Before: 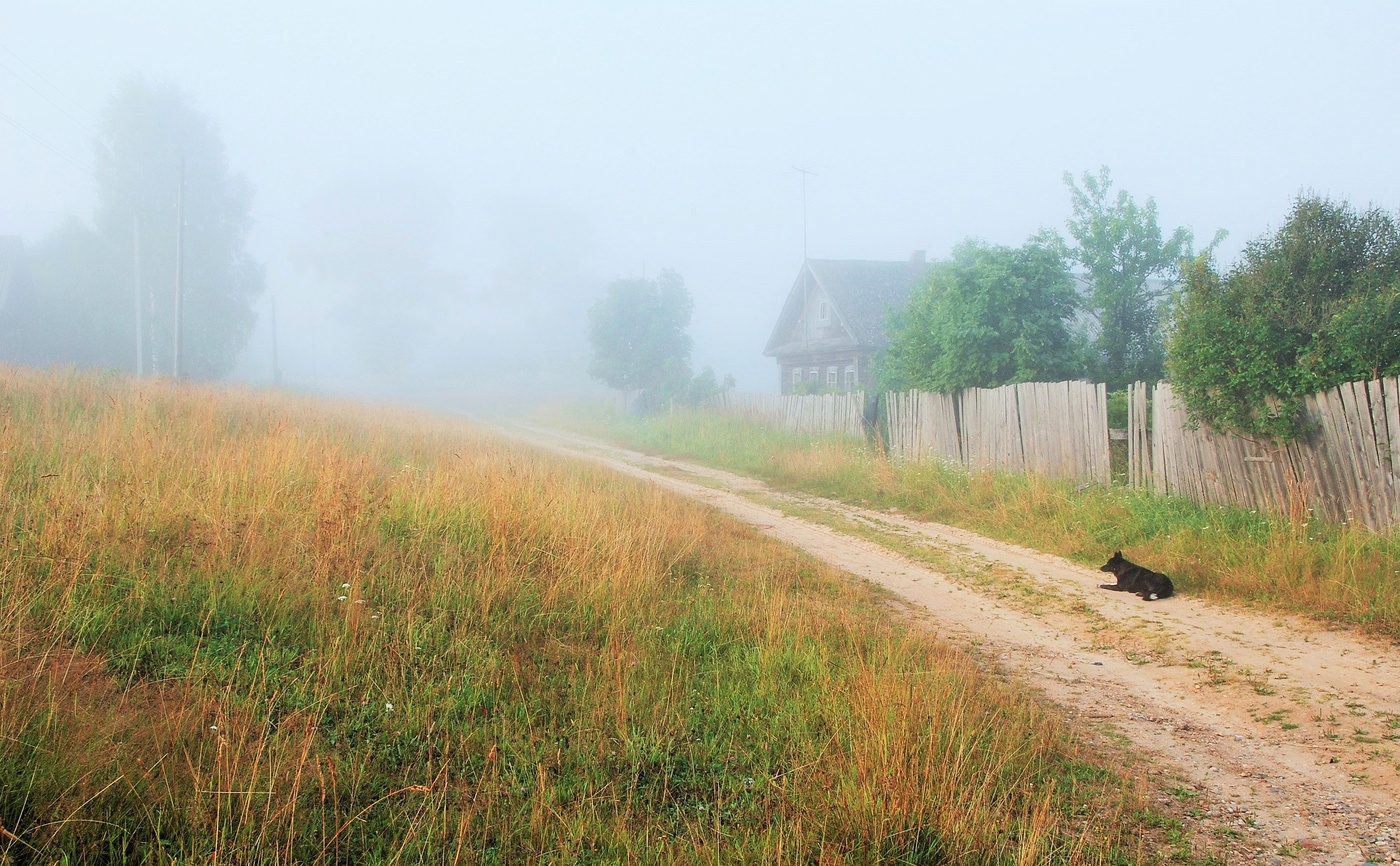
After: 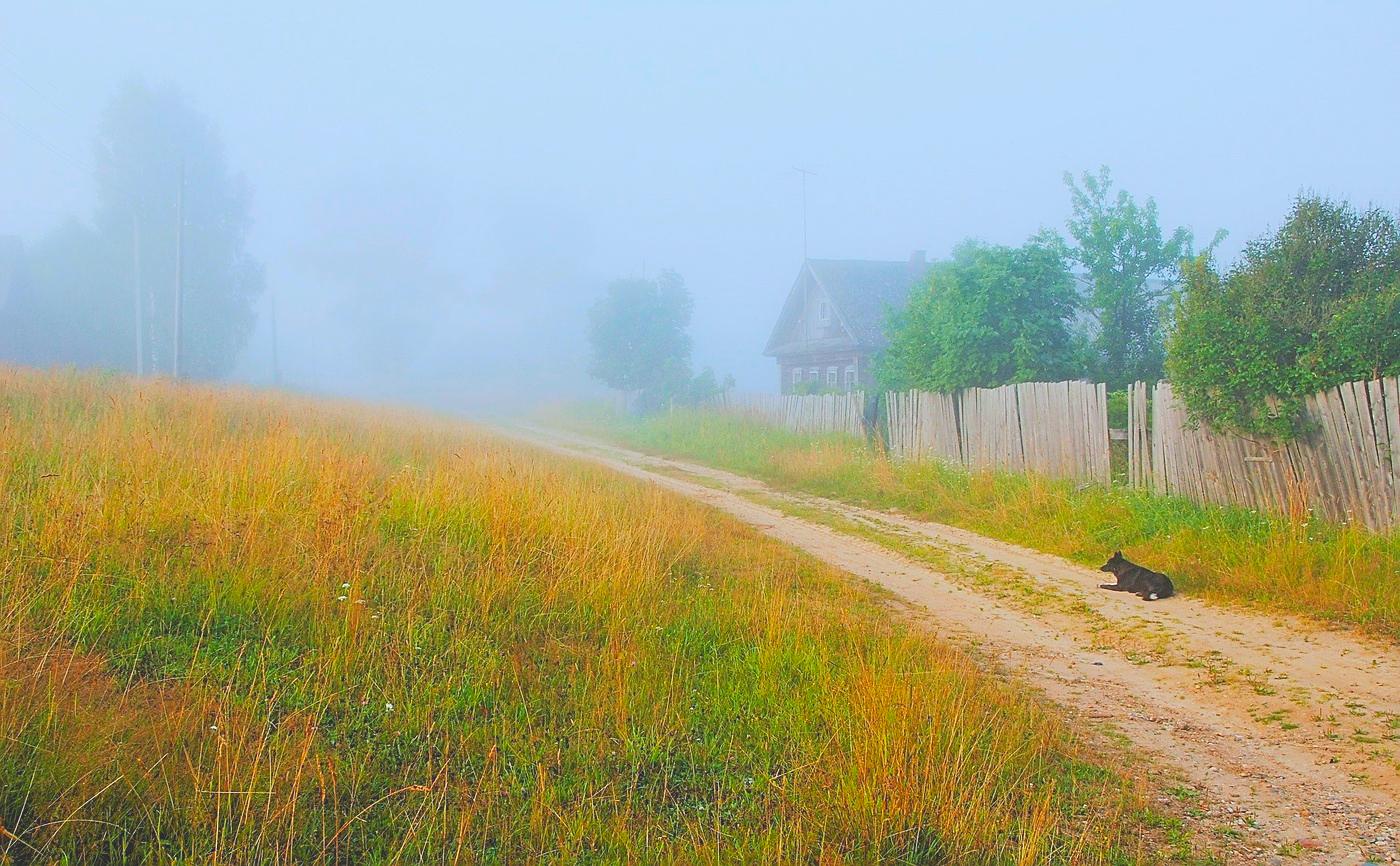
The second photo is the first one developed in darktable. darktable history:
white balance: red 0.974, blue 1.044
haze removal: compatibility mode true, adaptive false
tone curve: curves: ch0 [(0, 0.172) (1, 0.91)], color space Lab, independent channels, preserve colors none
sharpen: on, module defaults
color balance rgb: perceptual saturation grading › global saturation 30%, global vibrance 20%
